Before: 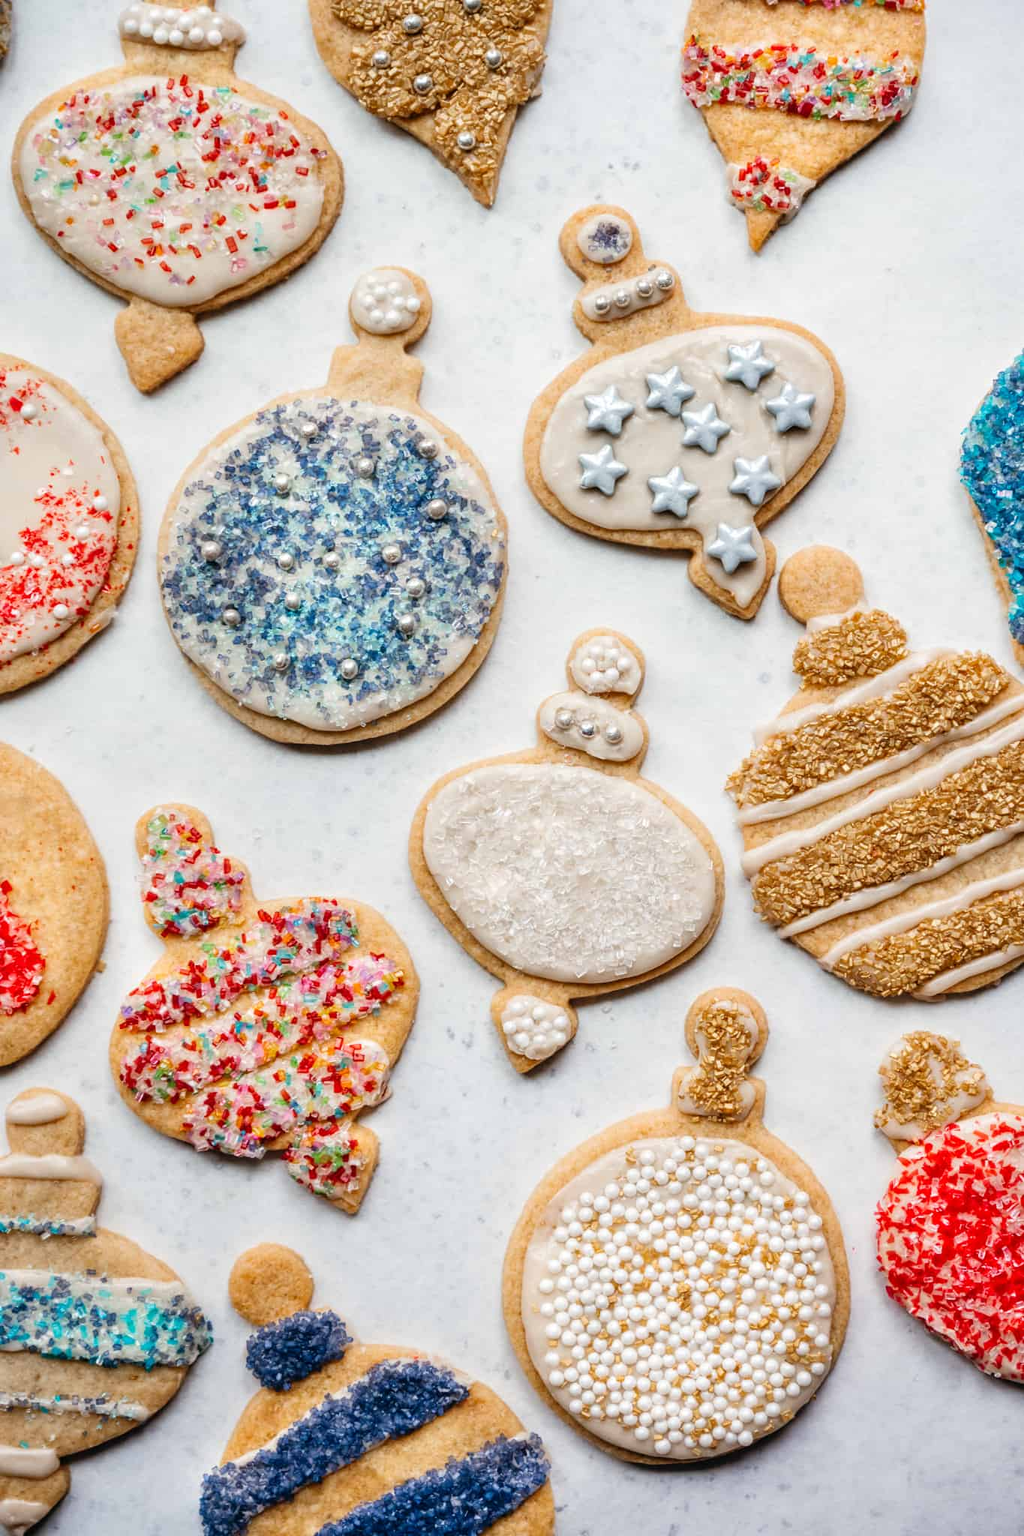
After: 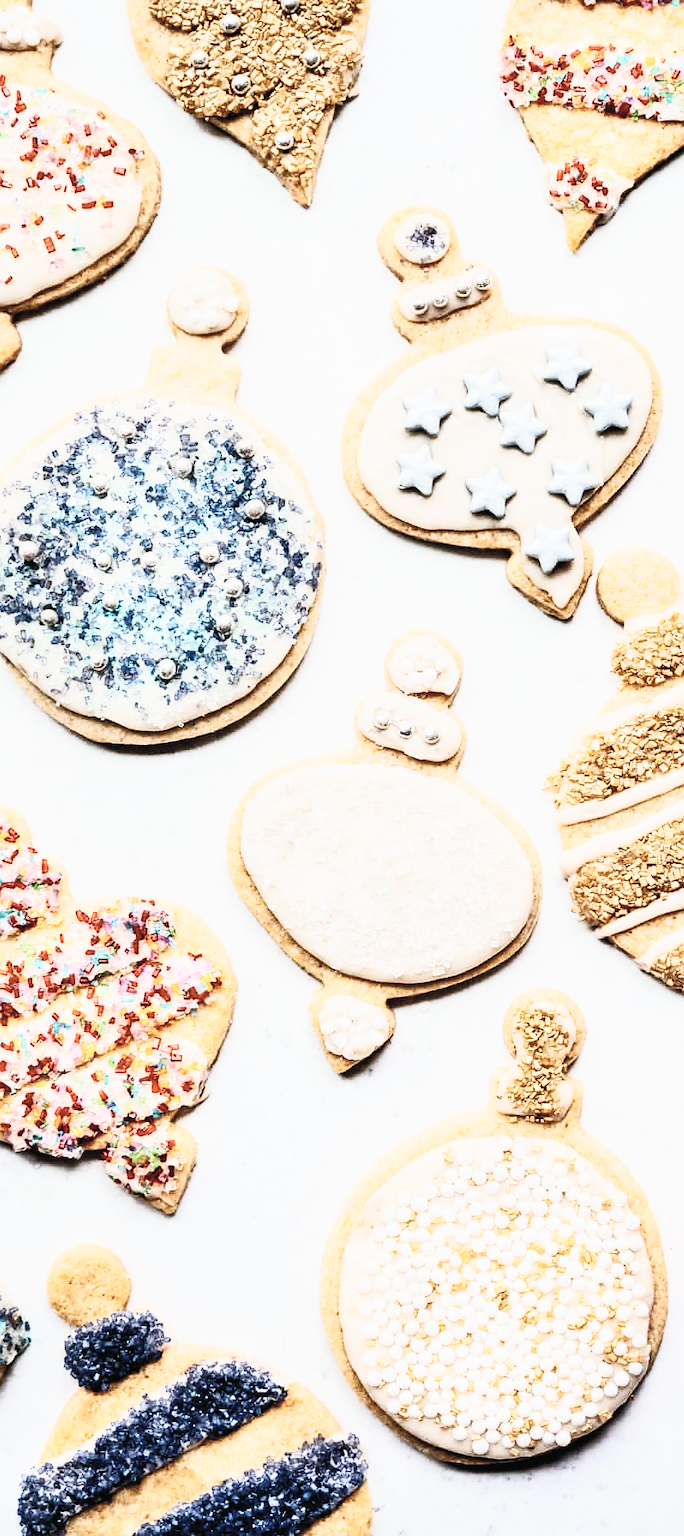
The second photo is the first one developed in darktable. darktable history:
contrast brightness saturation: contrast 0.551, brightness 0.578, saturation -0.338
sharpen: radius 1.05
crop and rotate: left 17.82%, right 15.358%
filmic rgb: black relative exposure -7.49 EV, white relative exposure 4.99 EV, hardness 3.31, contrast 1.297, preserve chrominance no, color science v5 (2021)
